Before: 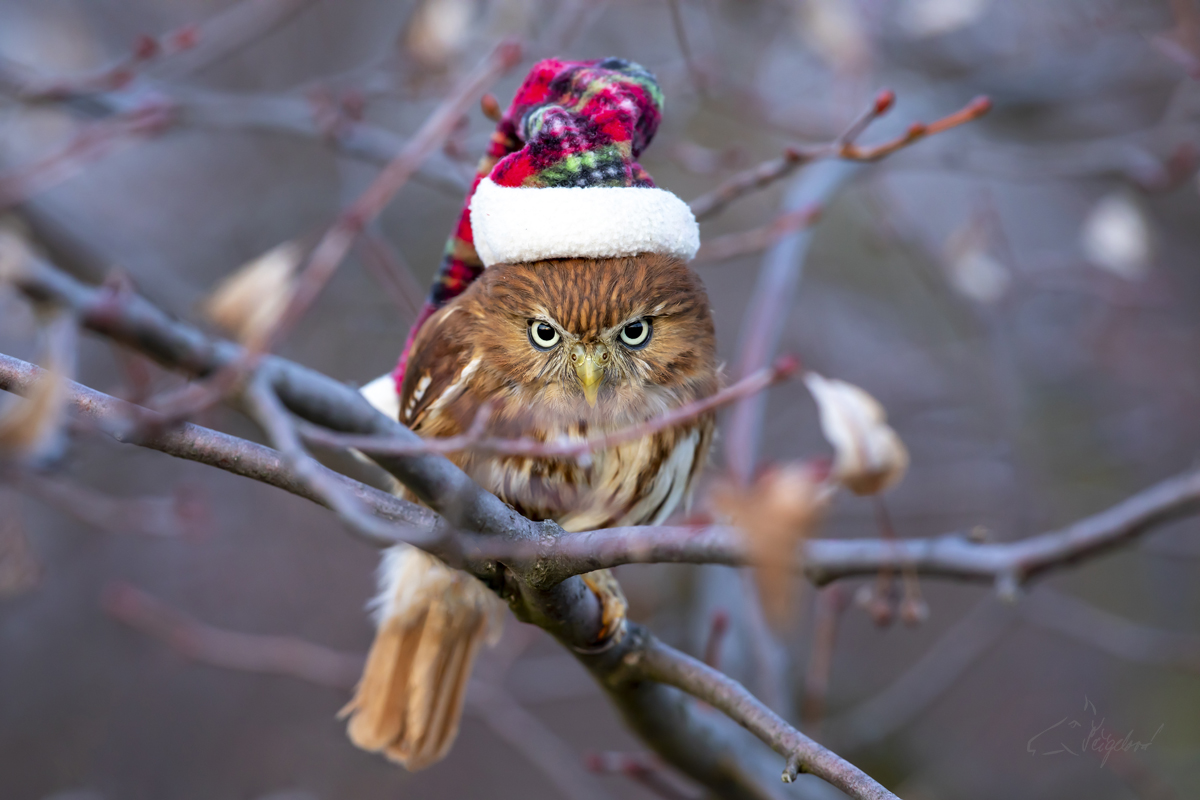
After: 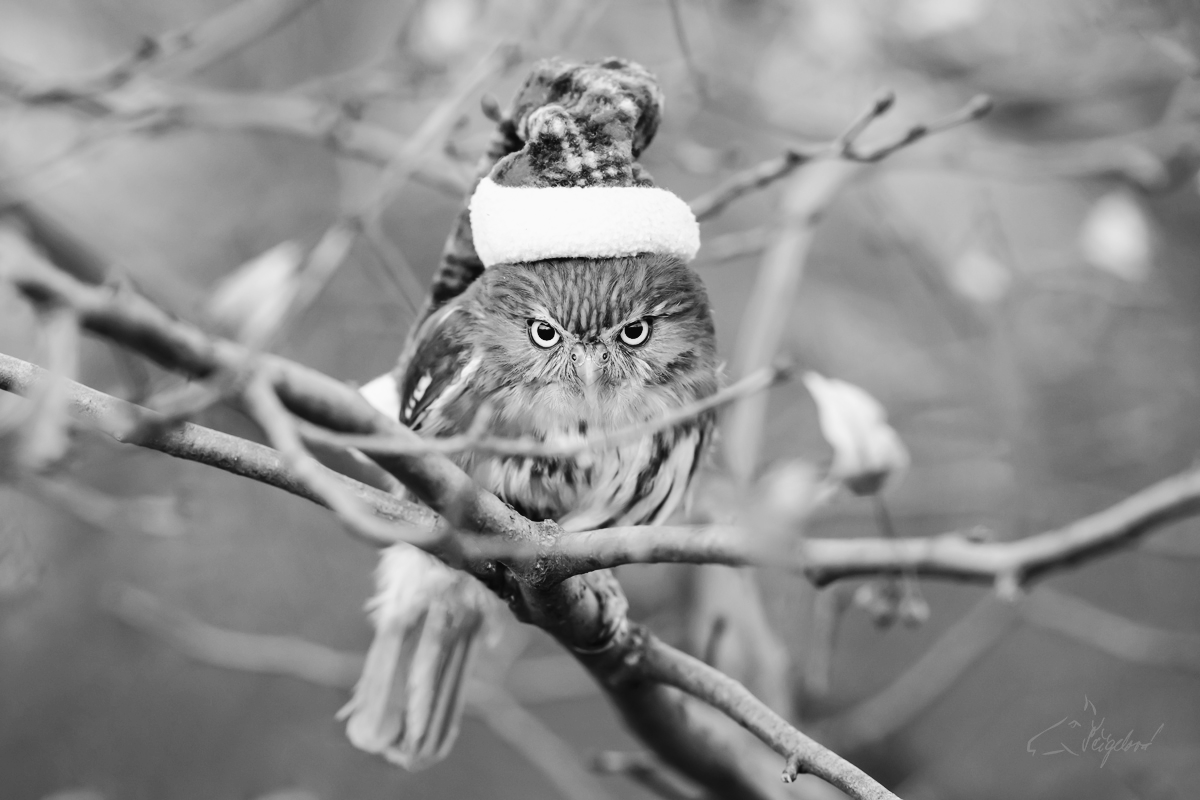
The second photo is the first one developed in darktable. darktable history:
tone curve: curves: ch0 [(0, 0.026) (0.146, 0.158) (0.272, 0.34) (0.453, 0.627) (0.687, 0.829) (1, 1)], color space Lab, linked channels, preserve colors none
color calibration "t3mujinpack channel mixer": output gray [0.18, 0.41, 0.41, 0], gray › normalize channels true, illuminant same as pipeline (D50), adaptation XYZ, x 0.346, y 0.359, gamut compression 0
